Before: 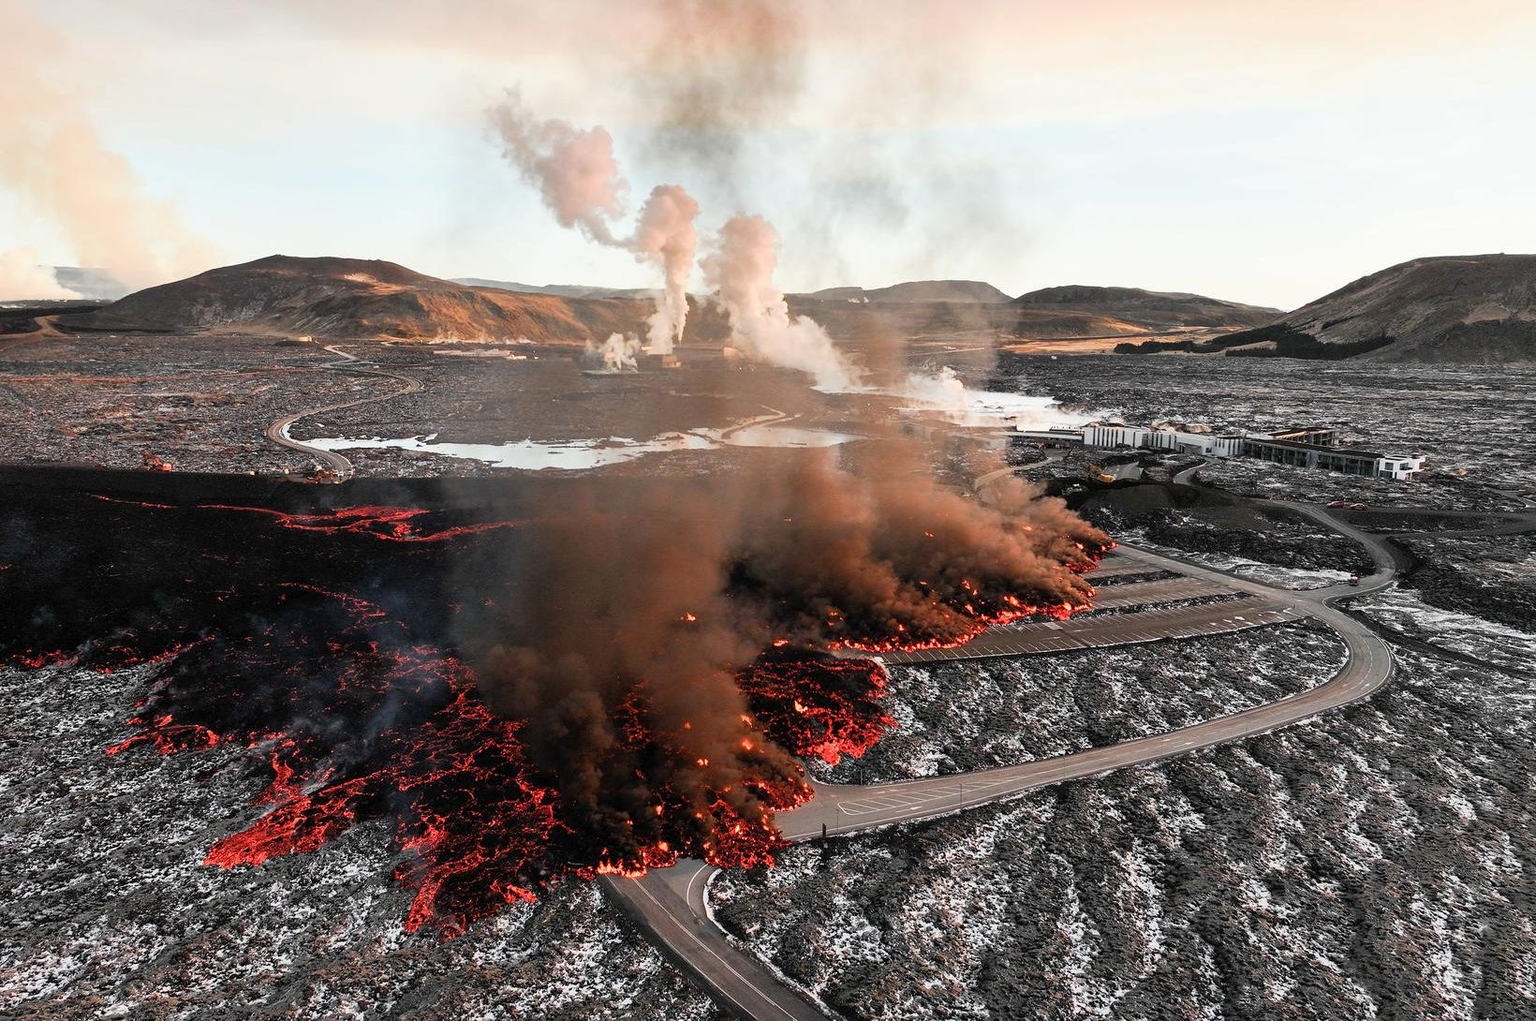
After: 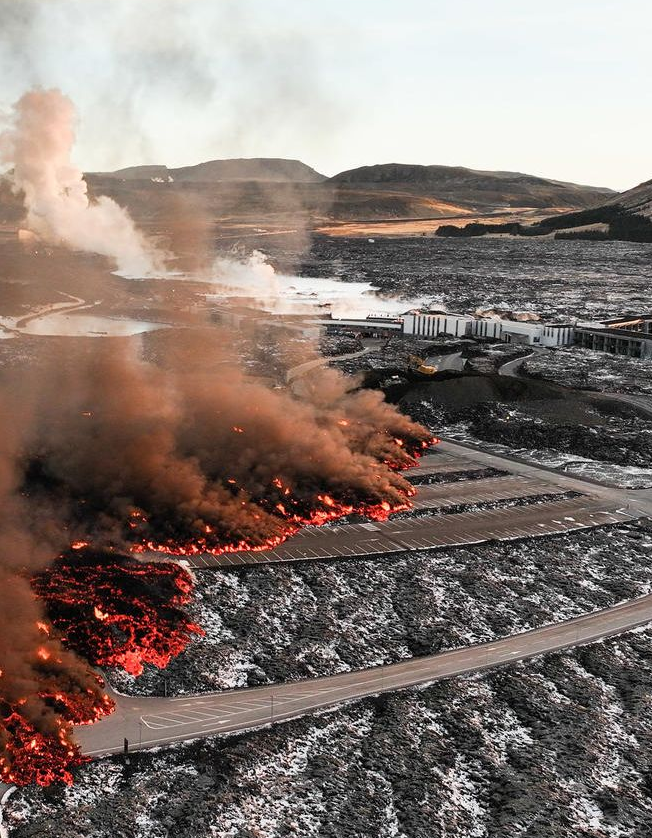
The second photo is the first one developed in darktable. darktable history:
crop: left 46.015%, top 13.019%, right 14.184%, bottom 10.091%
